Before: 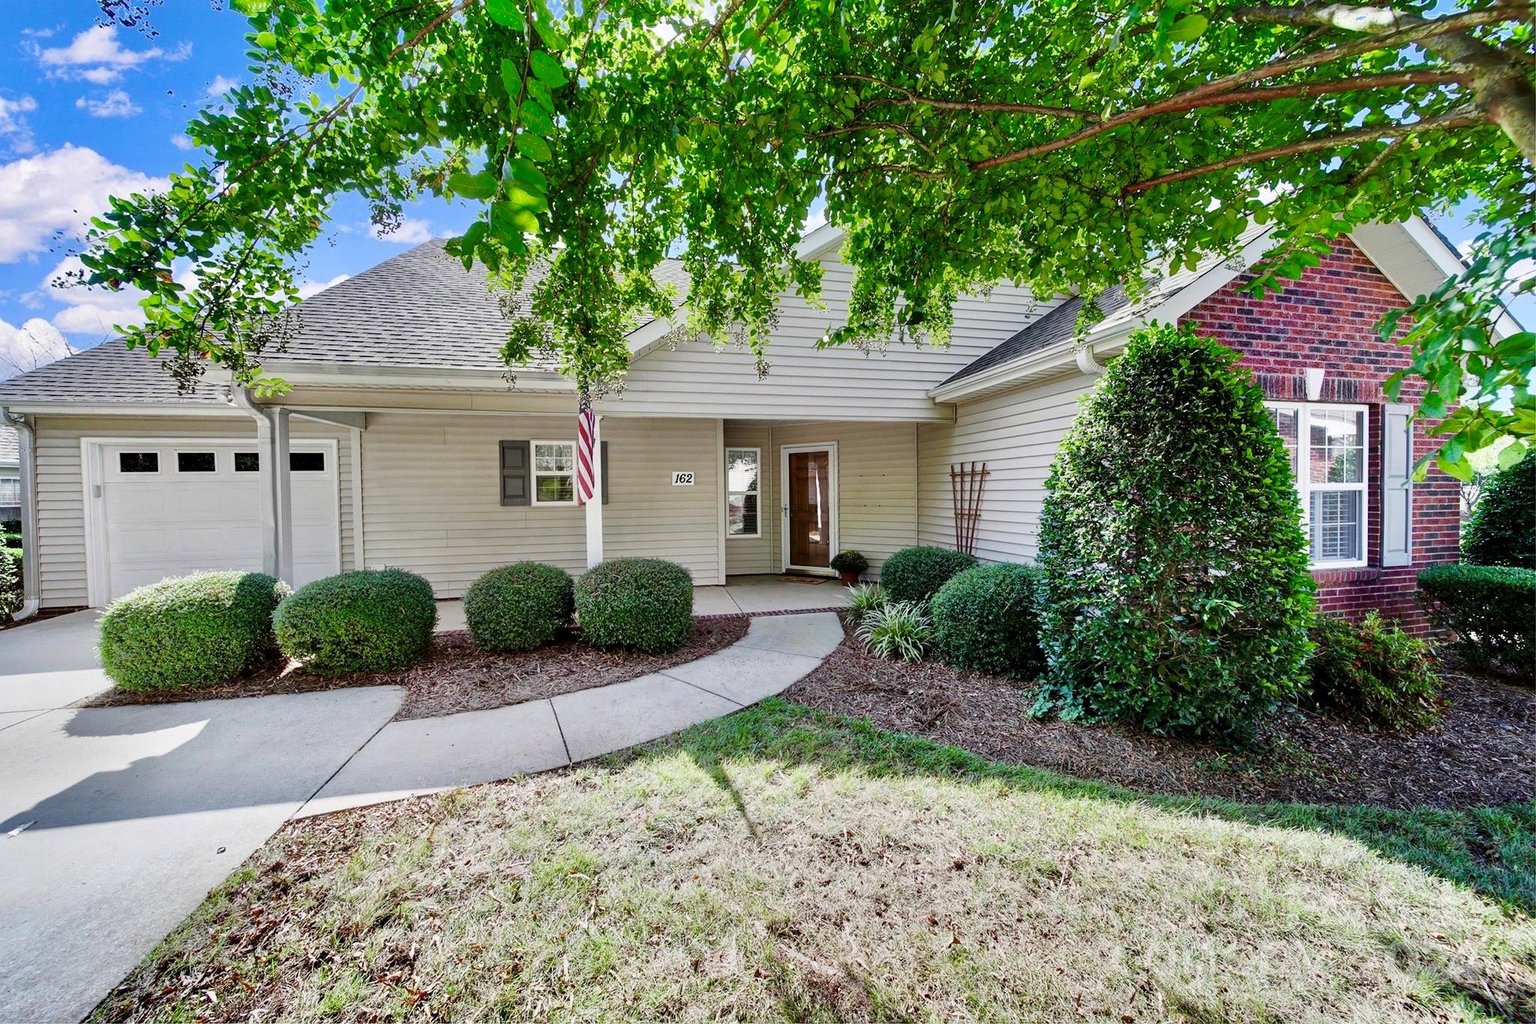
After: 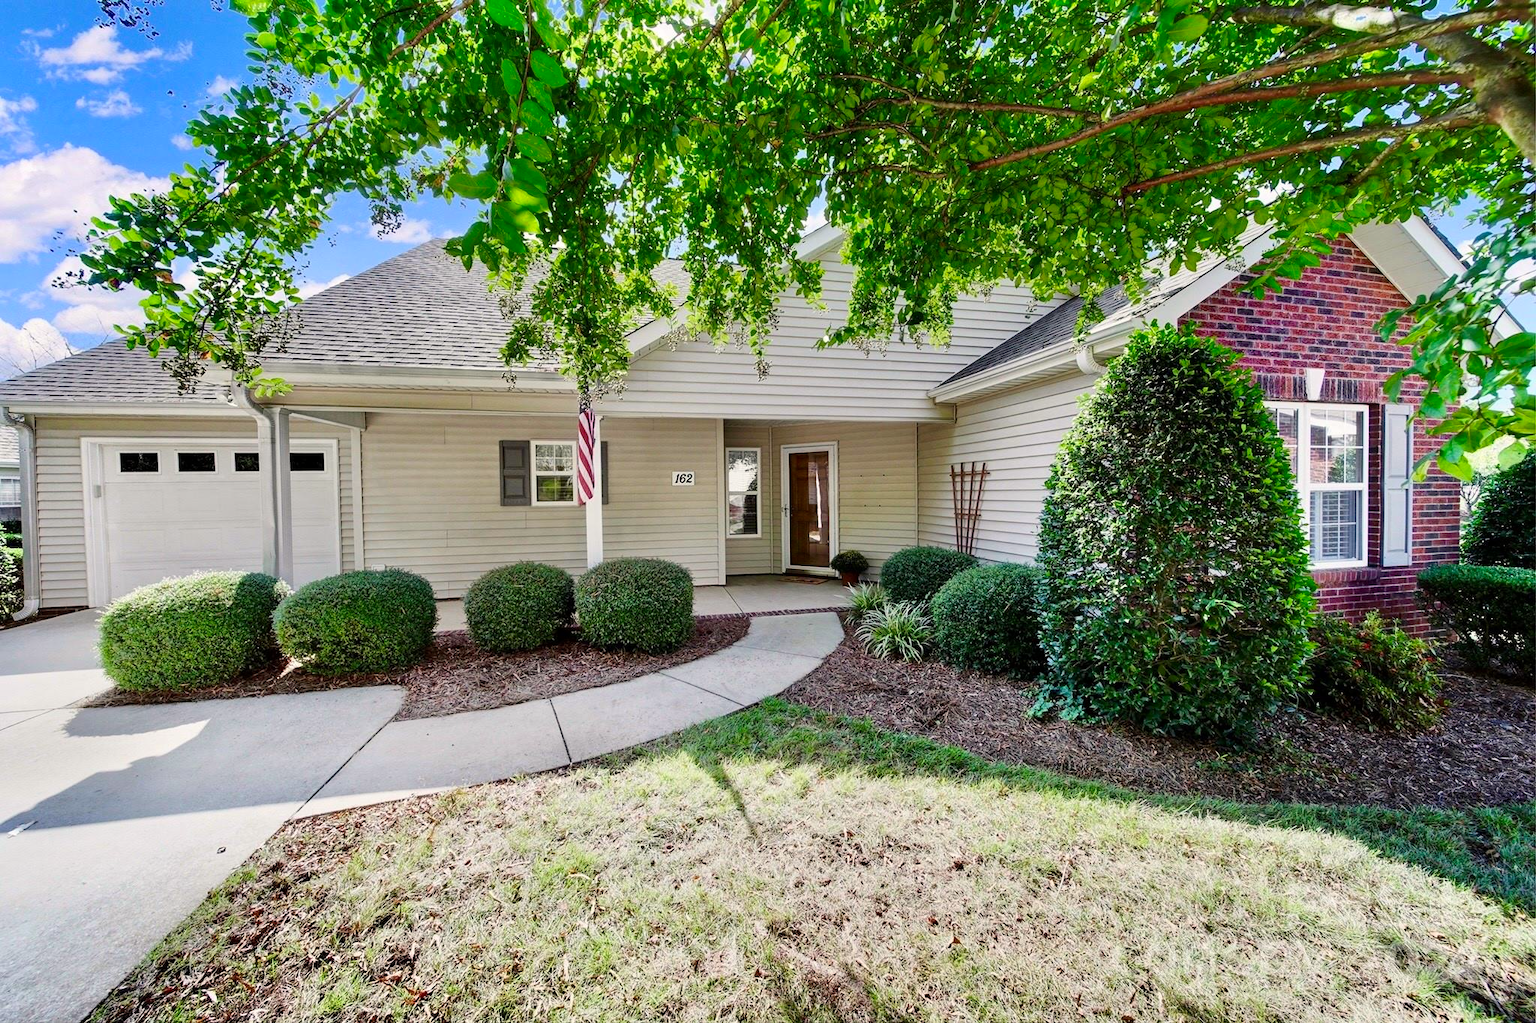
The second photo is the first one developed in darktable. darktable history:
shadows and highlights: shadows -24.28, highlights 49.77, soften with gaussian
color correction: highlights a* 0.816, highlights b* 2.78, saturation 1.1
contrast brightness saturation: contrast 0.07
